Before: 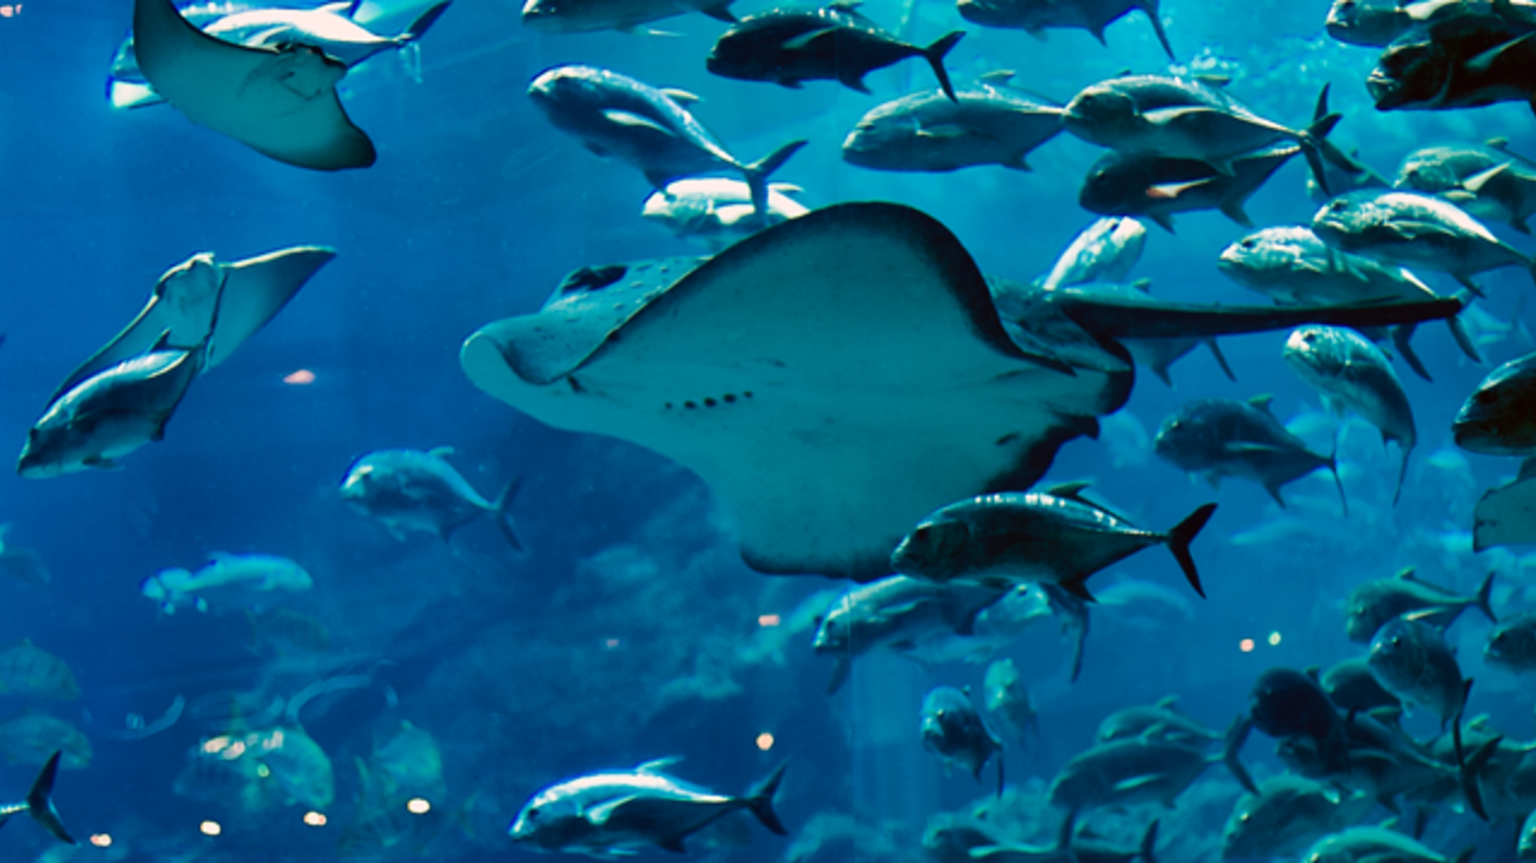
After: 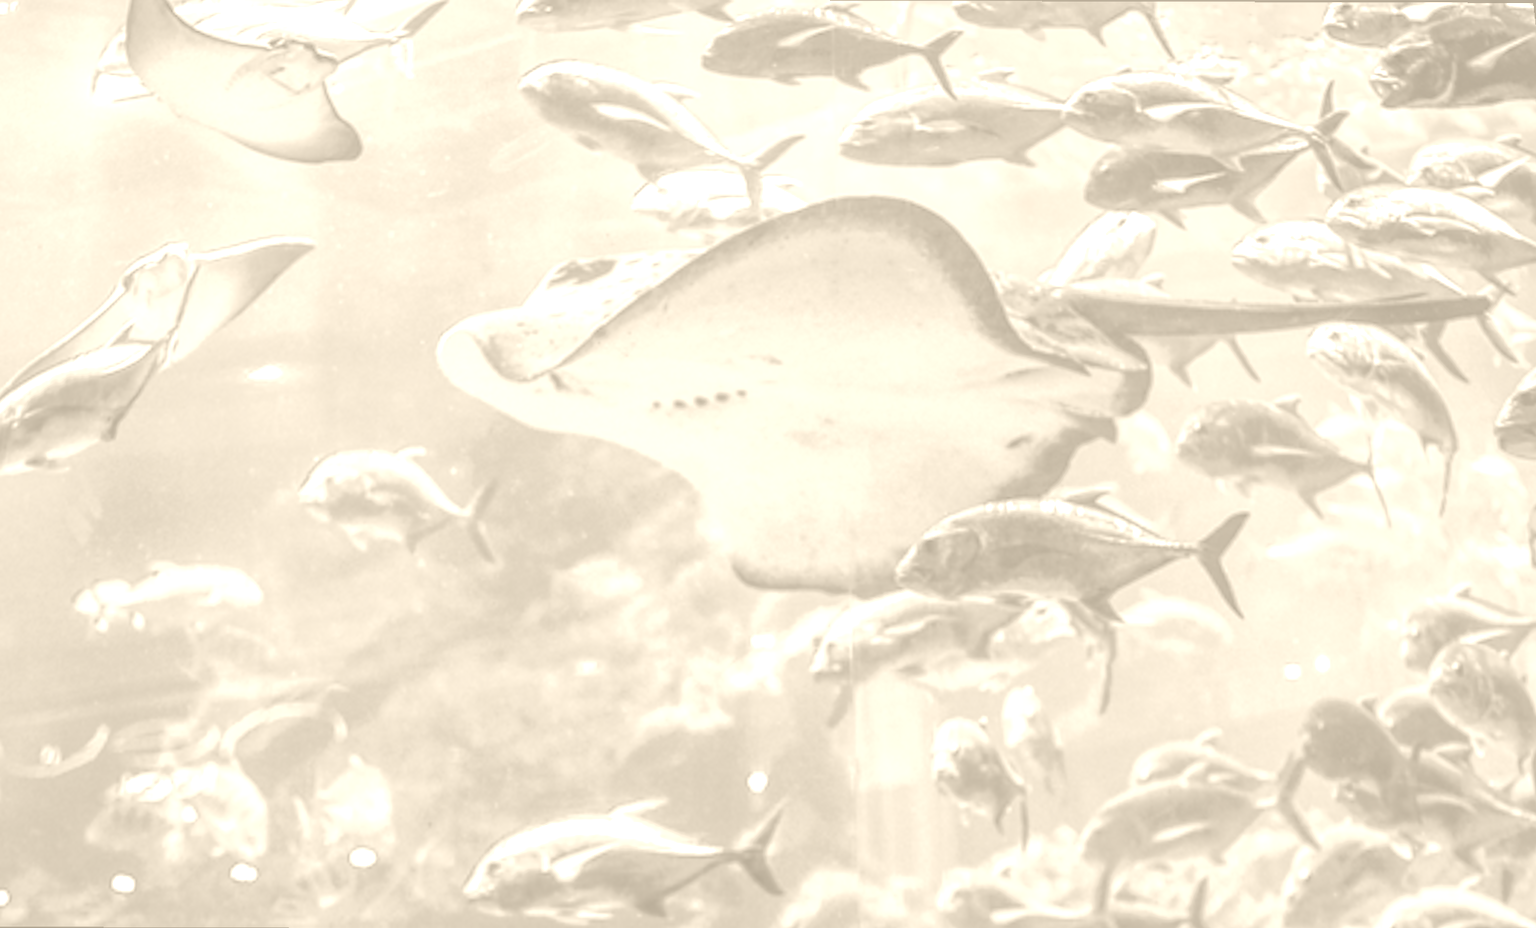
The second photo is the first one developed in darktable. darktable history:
rotate and perspective: rotation 0.215°, lens shift (vertical) -0.139, crop left 0.069, crop right 0.939, crop top 0.002, crop bottom 0.996
local contrast: highlights 20%, shadows 30%, detail 200%, midtone range 0.2
sharpen: amount 0.2
colorize: hue 36°, saturation 71%, lightness 80.79%
exposure: black level correction 0, exposure 1.2 EV, compensate exposure bias true, compensate highlight preservation false
